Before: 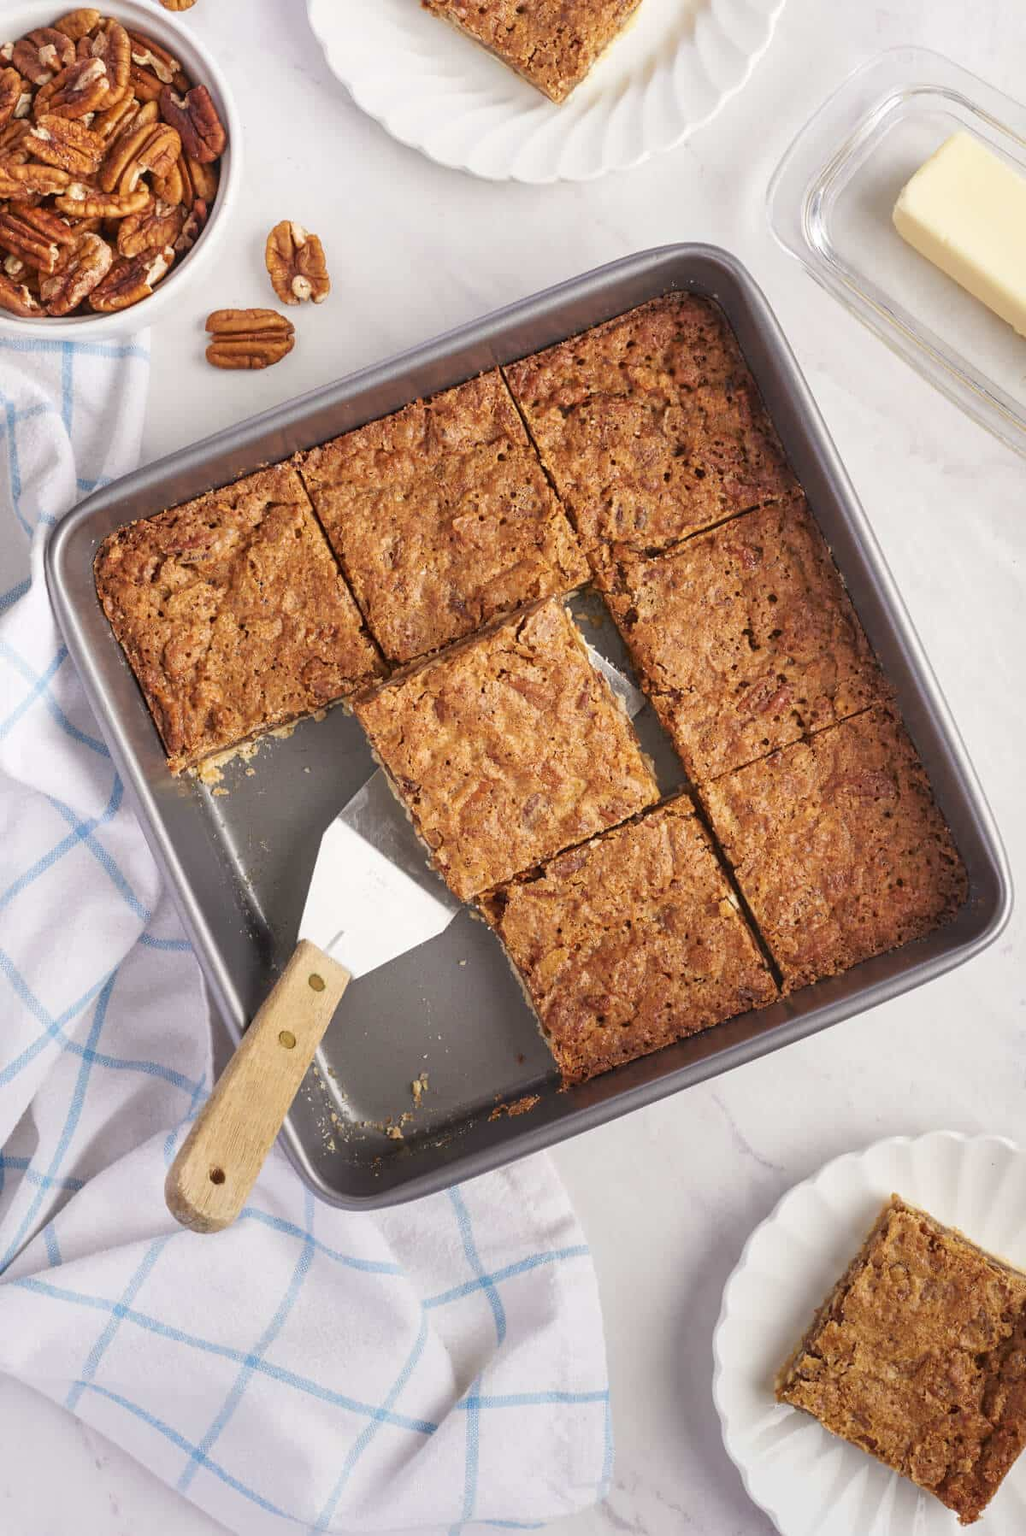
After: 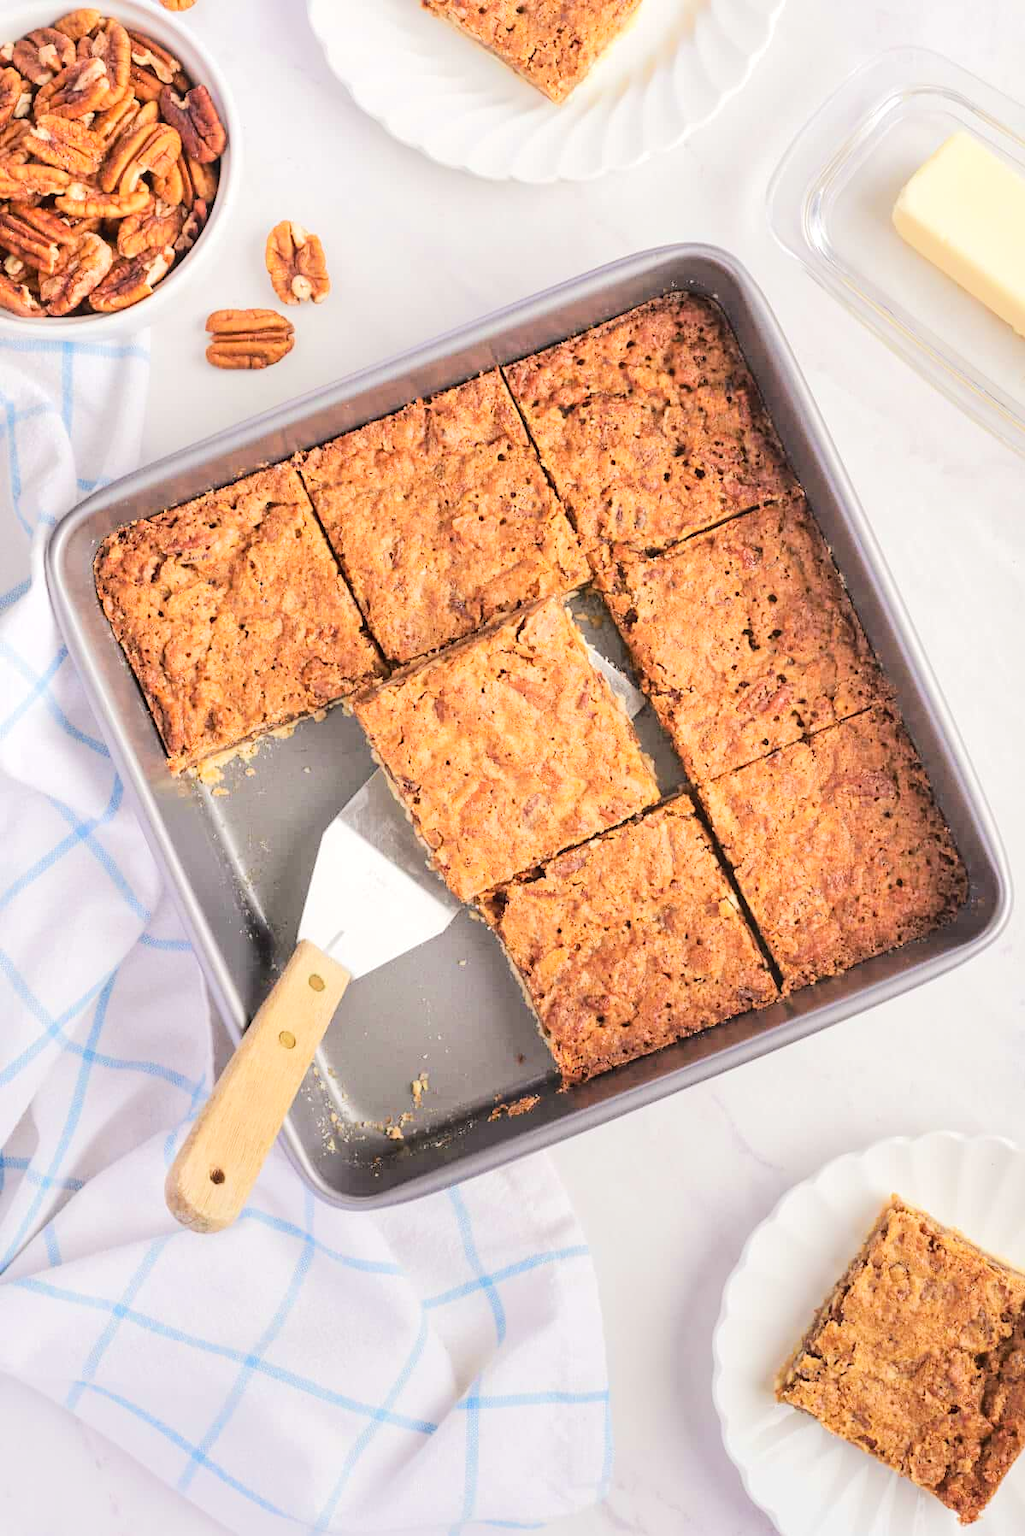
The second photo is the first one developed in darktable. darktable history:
tone equalizer: -7 EV 0.158 EV, -6 EV 0.567 EV, -5 EV 1.15 EV, -4 EV 1.3 EV, -3 EV 1.15 EV, -2 EV 0.6 EV, -1 EV 0.152 EV, edges refinement/feathering 500, mask exposure compensation -1.57 EV, preserve details no
